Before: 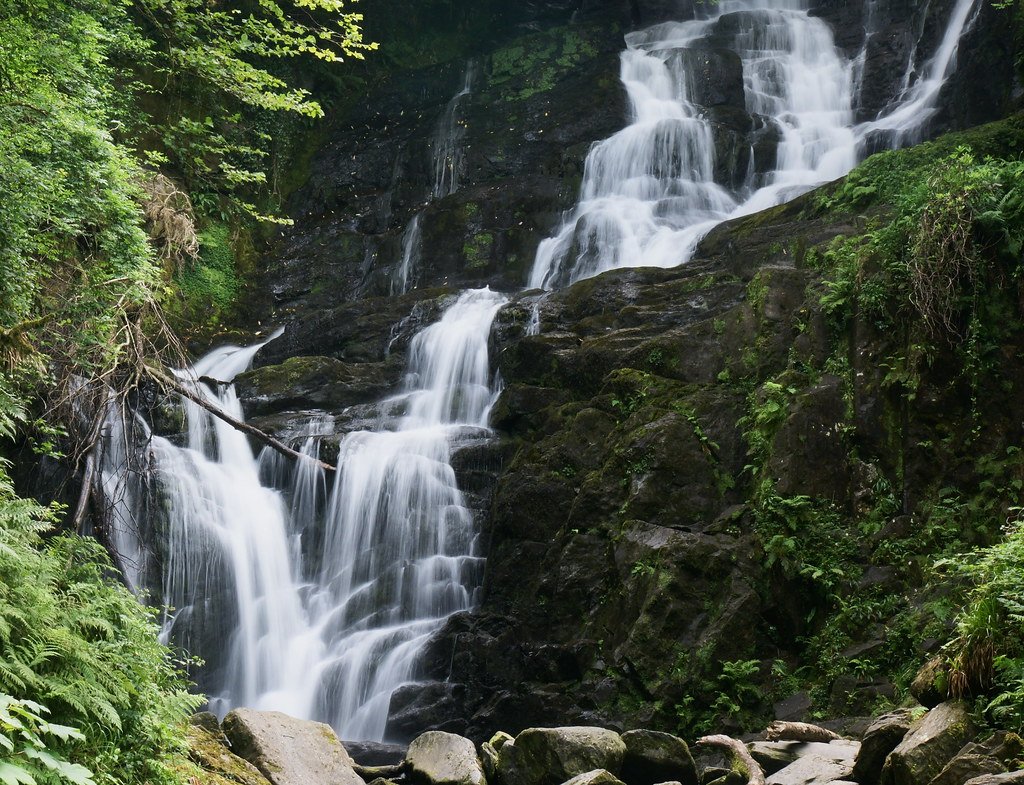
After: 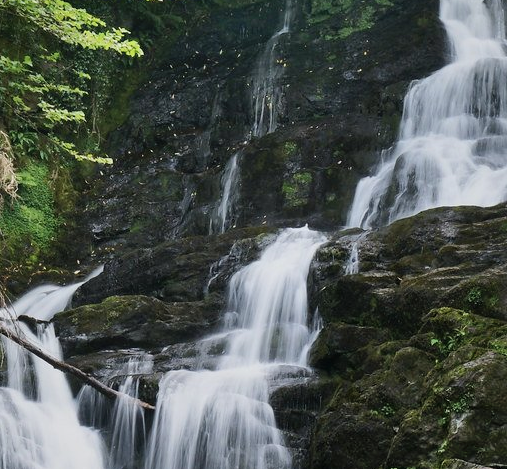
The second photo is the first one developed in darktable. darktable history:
exposure: exposure -0.246 EV, compensate exposure bias true, compensate highlight preservation false
crop: left 17.736%, top 7.843%, right 32.744%, bottom 32.389%
shadows and highlights: shadows 58.34, soften with gaussian
